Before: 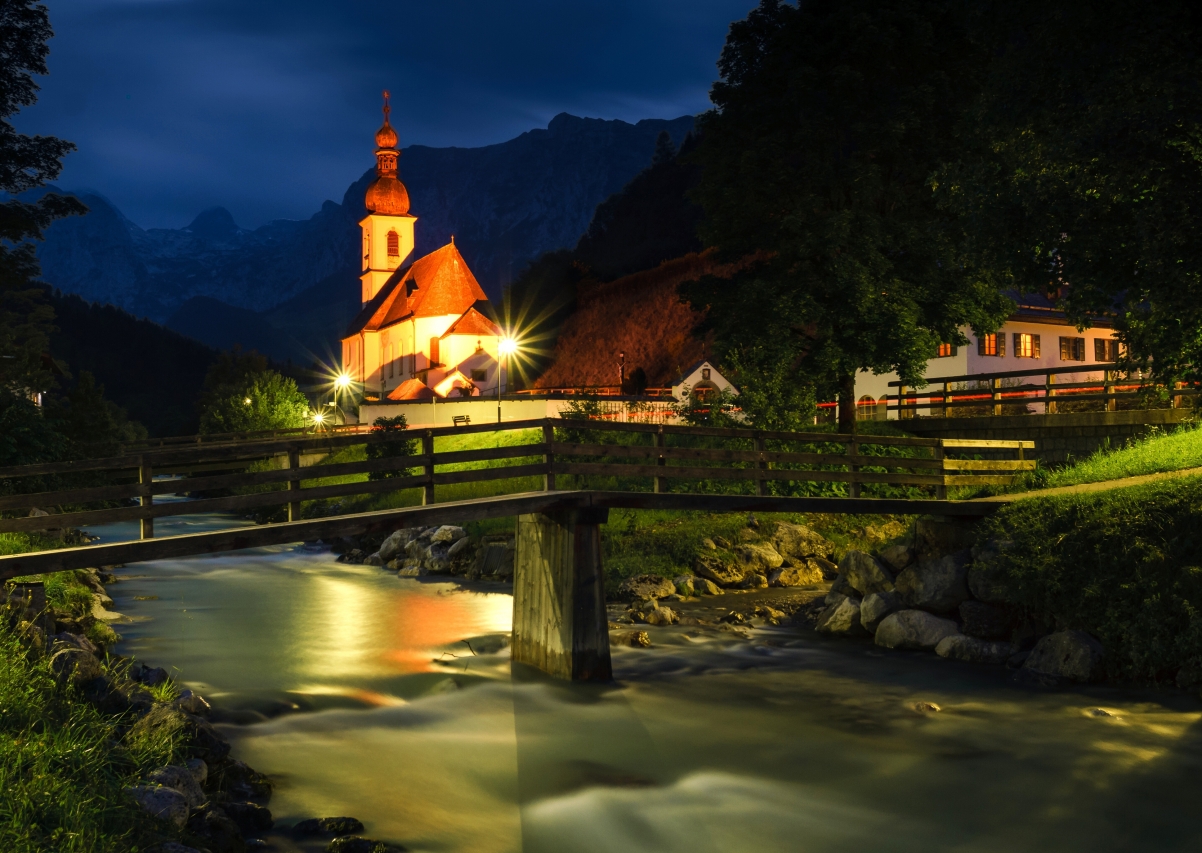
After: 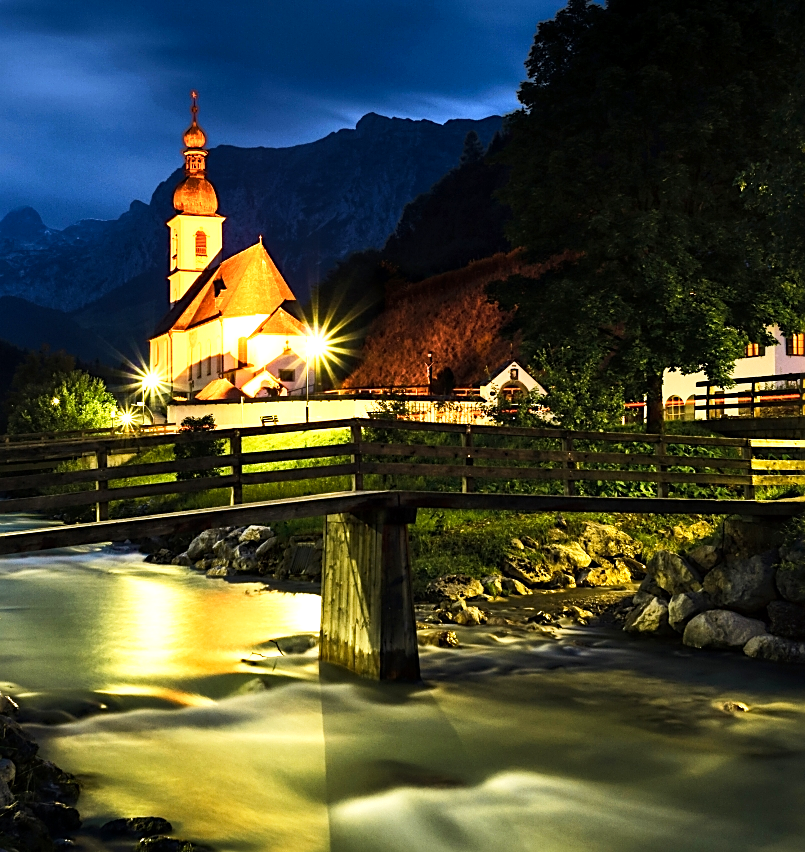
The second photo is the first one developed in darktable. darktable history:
sharpen: on, module defaults
base curve: curves: ch0 [(0, 0) (0.204, 0.334) (0.55, 0.733) (1, 1)], preserve colors none
local contrast: highlights 102%, shadows 102%, detail 119%, midtone range 0.2
tone equalizer: -8 EV -1.05 EV, -7 EV -1 EV, -6 EV -0.85 EV, -5 EV -0.599 EV, -3 EV 0.589 EV, -2 EV 0.873 EV, -1 EV 0.996 EV, +0 EV 1.07 EV, edges refinement/feathering 500, mask exposure compensation -1.57 EV, preserve details no
shadows and highlights: shadows 43.76, white point adjustment -1.37, soften with gaussian
color balance rgb: perceptual saturation grading › global saturation 9.597%
crop and rotate: left 16.041%, right 16.973%
exposure: exposure 0.194 EV, compensate highlight preservation false
